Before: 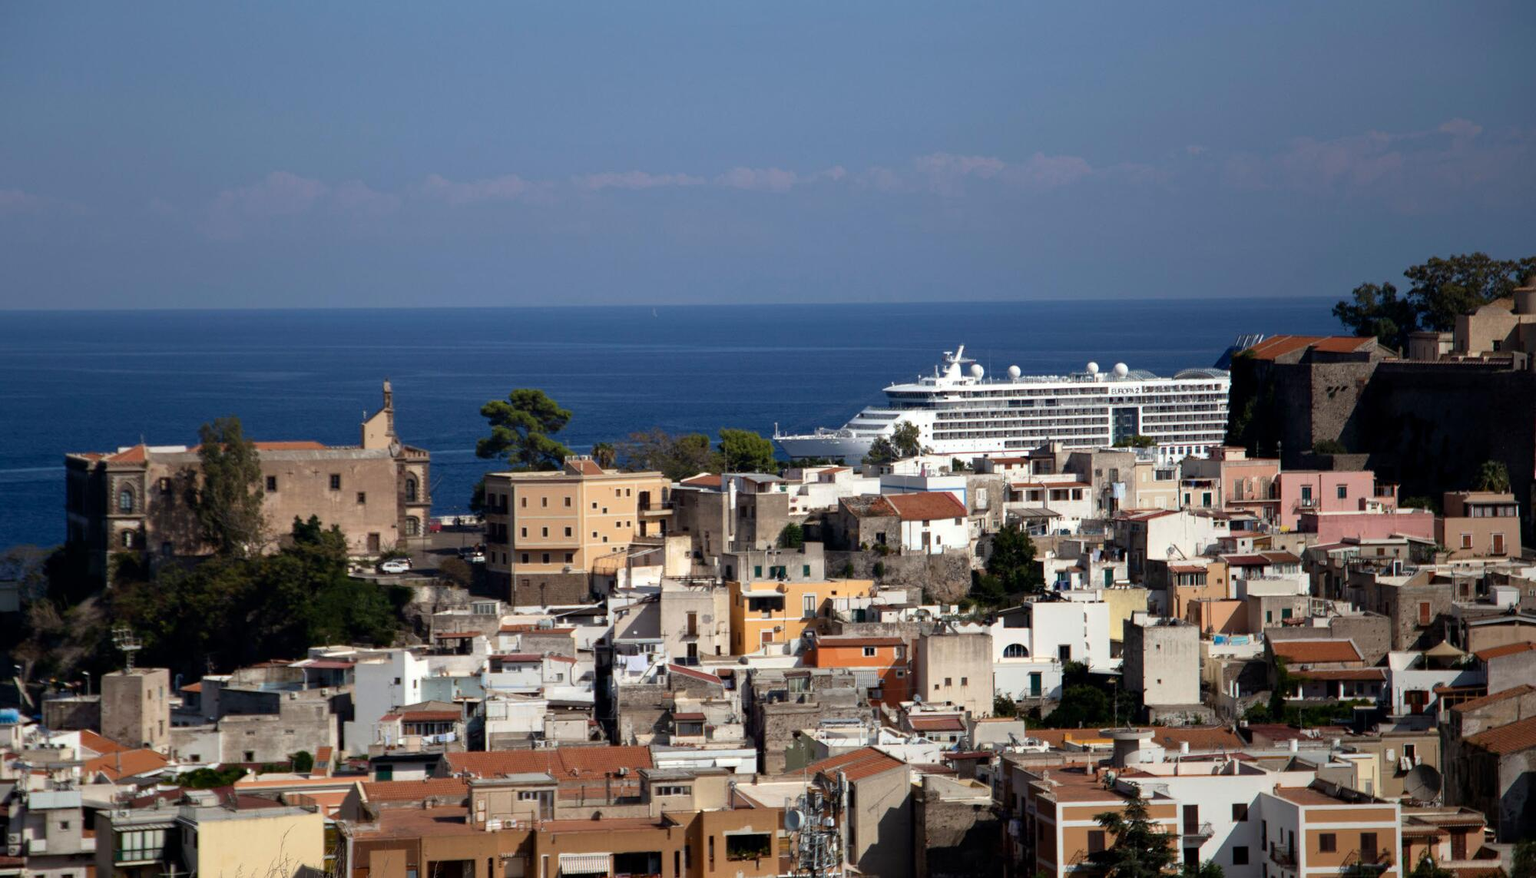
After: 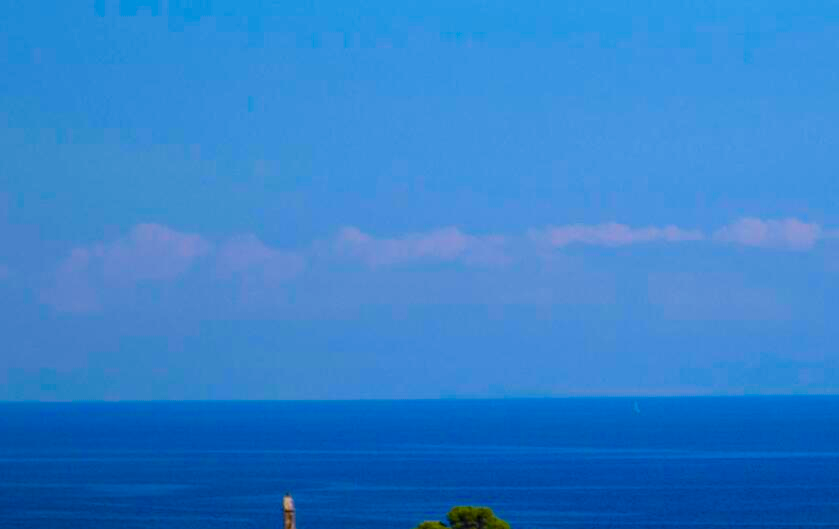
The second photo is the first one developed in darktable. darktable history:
color balance rgb: linear chroma grading › shadows 10%, linear chroma grading › highlights 10%, linear chroma grading › global chroma 15%, linear chroma grading › mid-tones 15%, perceptual saturation grading › global saturation 40%, perceptual saturation grading › highlights -25%, perceptual saturation grading › mid-tones 35%, perceptual saturation grading › shadows 35%, perceptual brilliance grading › global brilliance 11.29%, global vibrance 11.29%
crop and rotate: left 10.817%, top 0.062%, right 47.194%, bottom 53.626%
